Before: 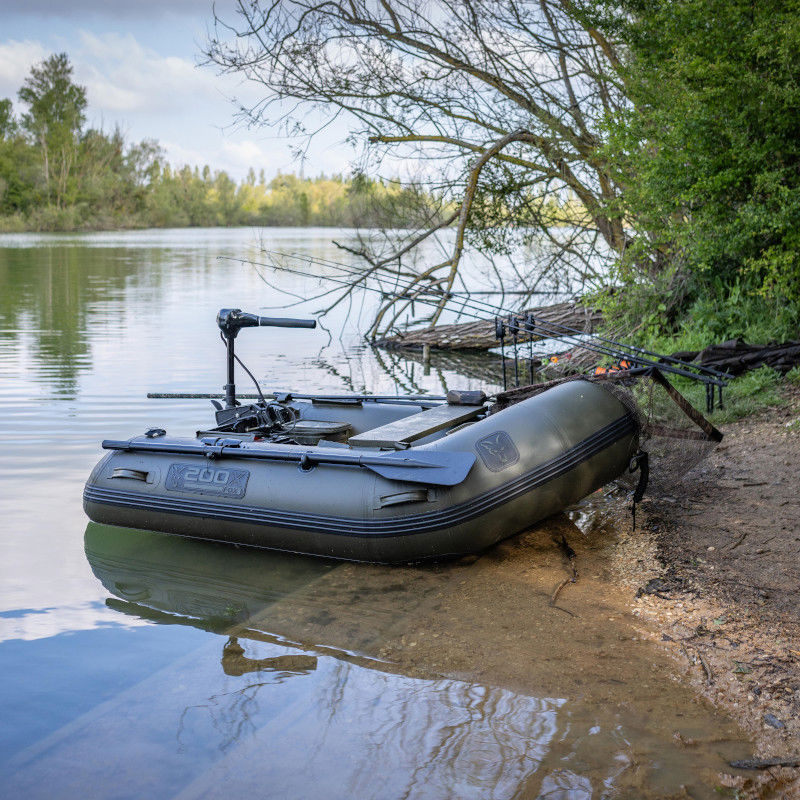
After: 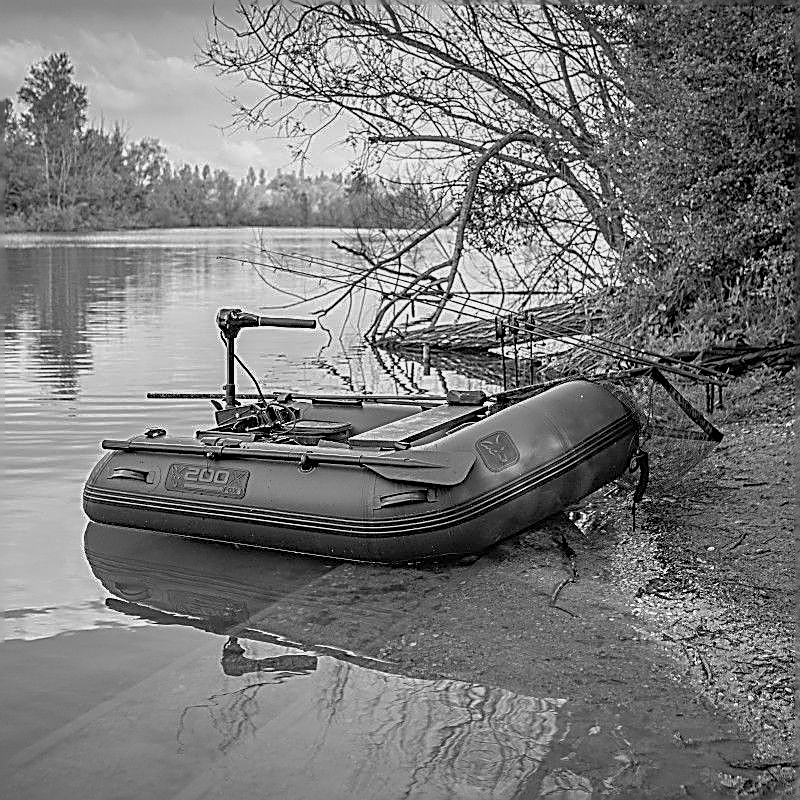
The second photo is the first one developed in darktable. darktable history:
shadows and highlights: on, module defaults
sharpen: amount 2
monochrome: a 73.58, b 64.21
